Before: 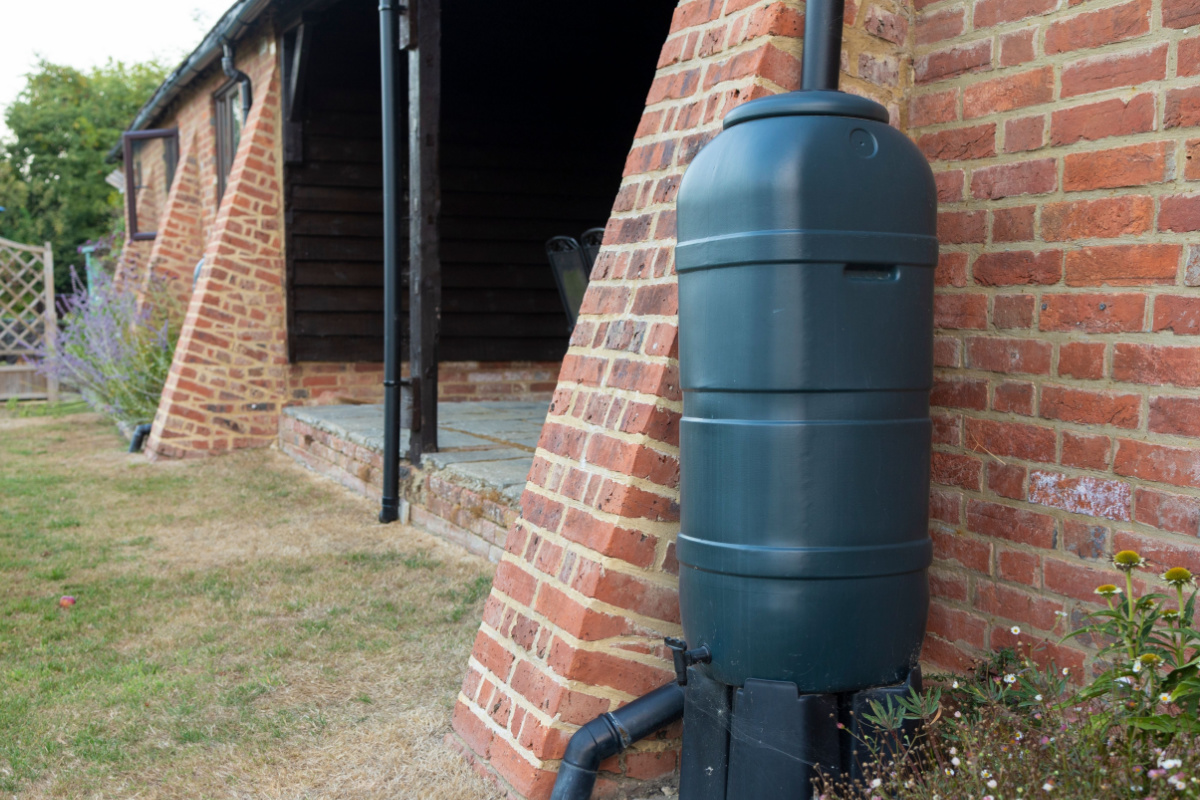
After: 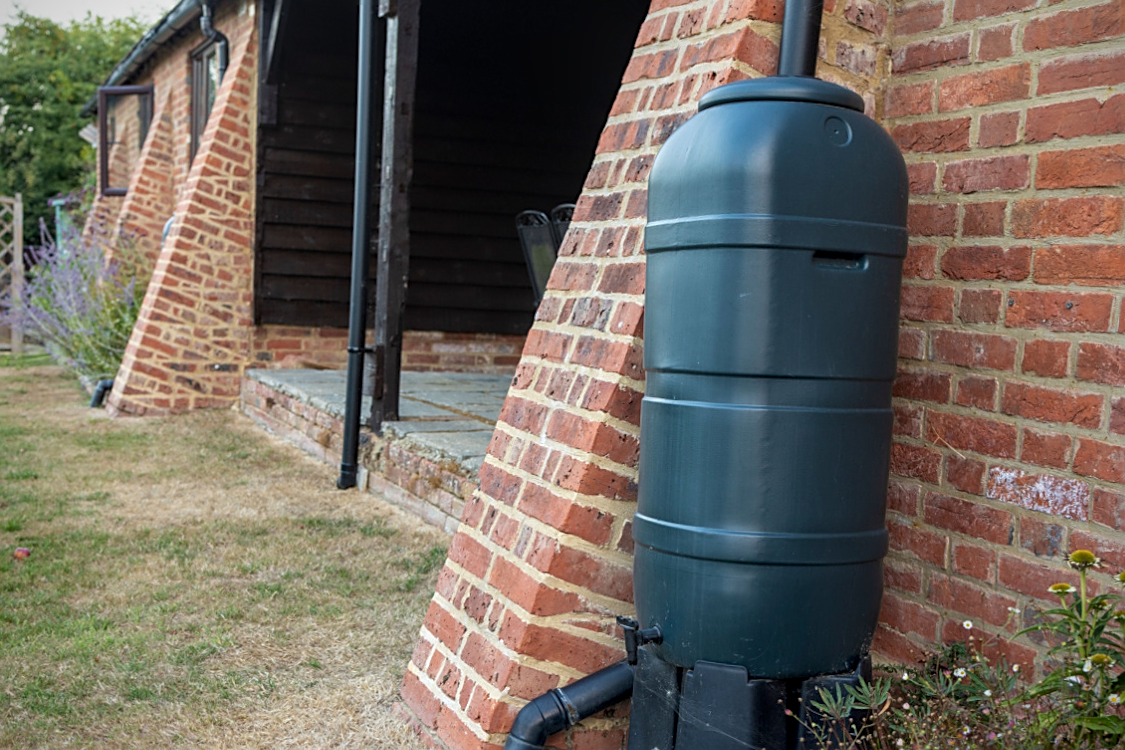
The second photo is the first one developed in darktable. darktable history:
vignetting: saturation 0.046
sharpen: amount 0.495
local contrast: on, module defaults
crop and rotate: angle -2.58°
